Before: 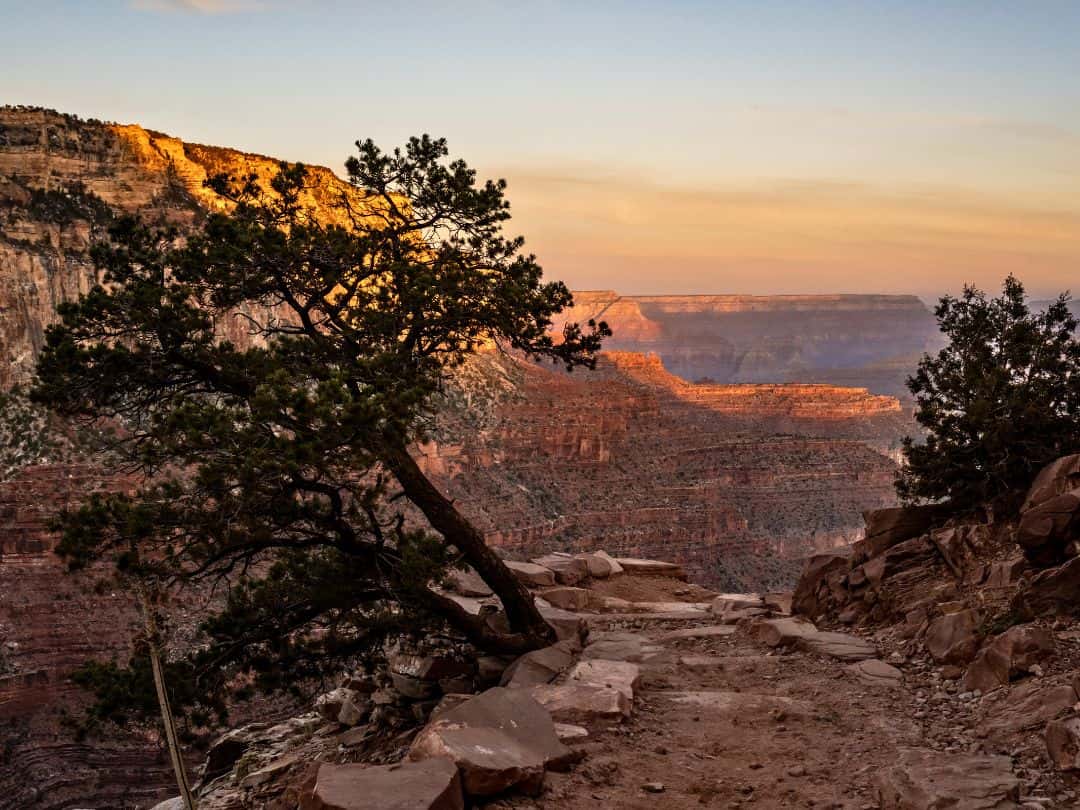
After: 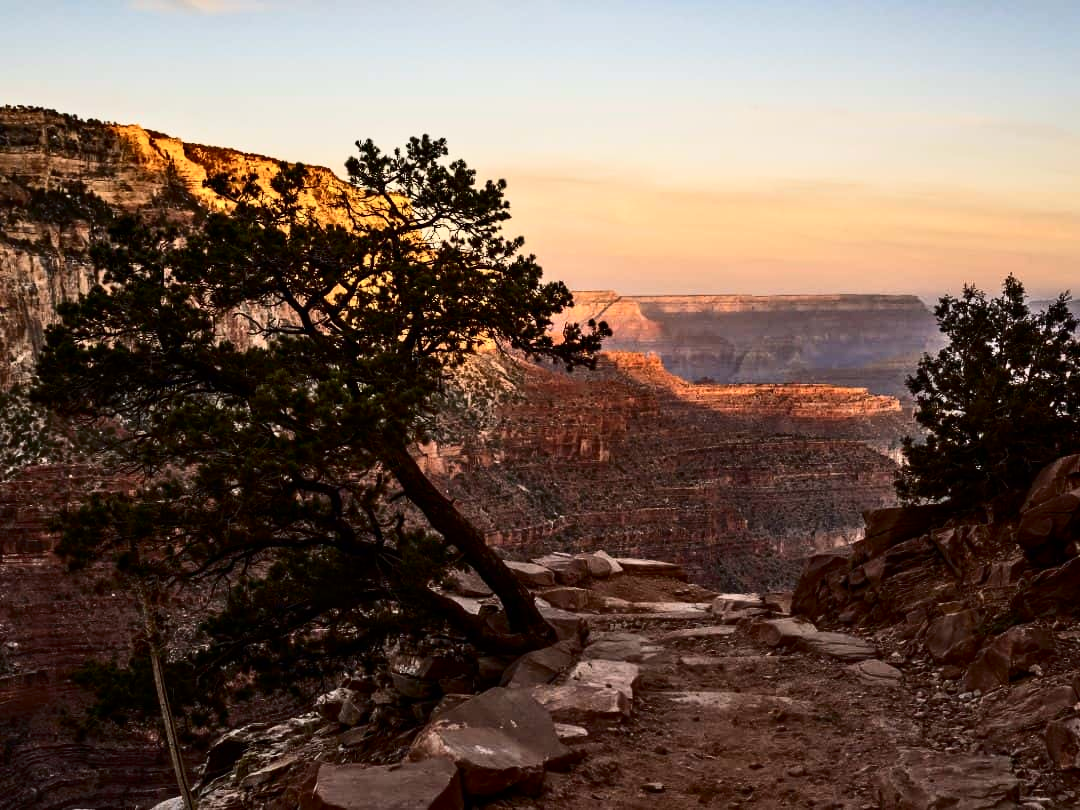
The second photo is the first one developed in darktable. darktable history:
contrast brightness saturation: contrast 0.293
